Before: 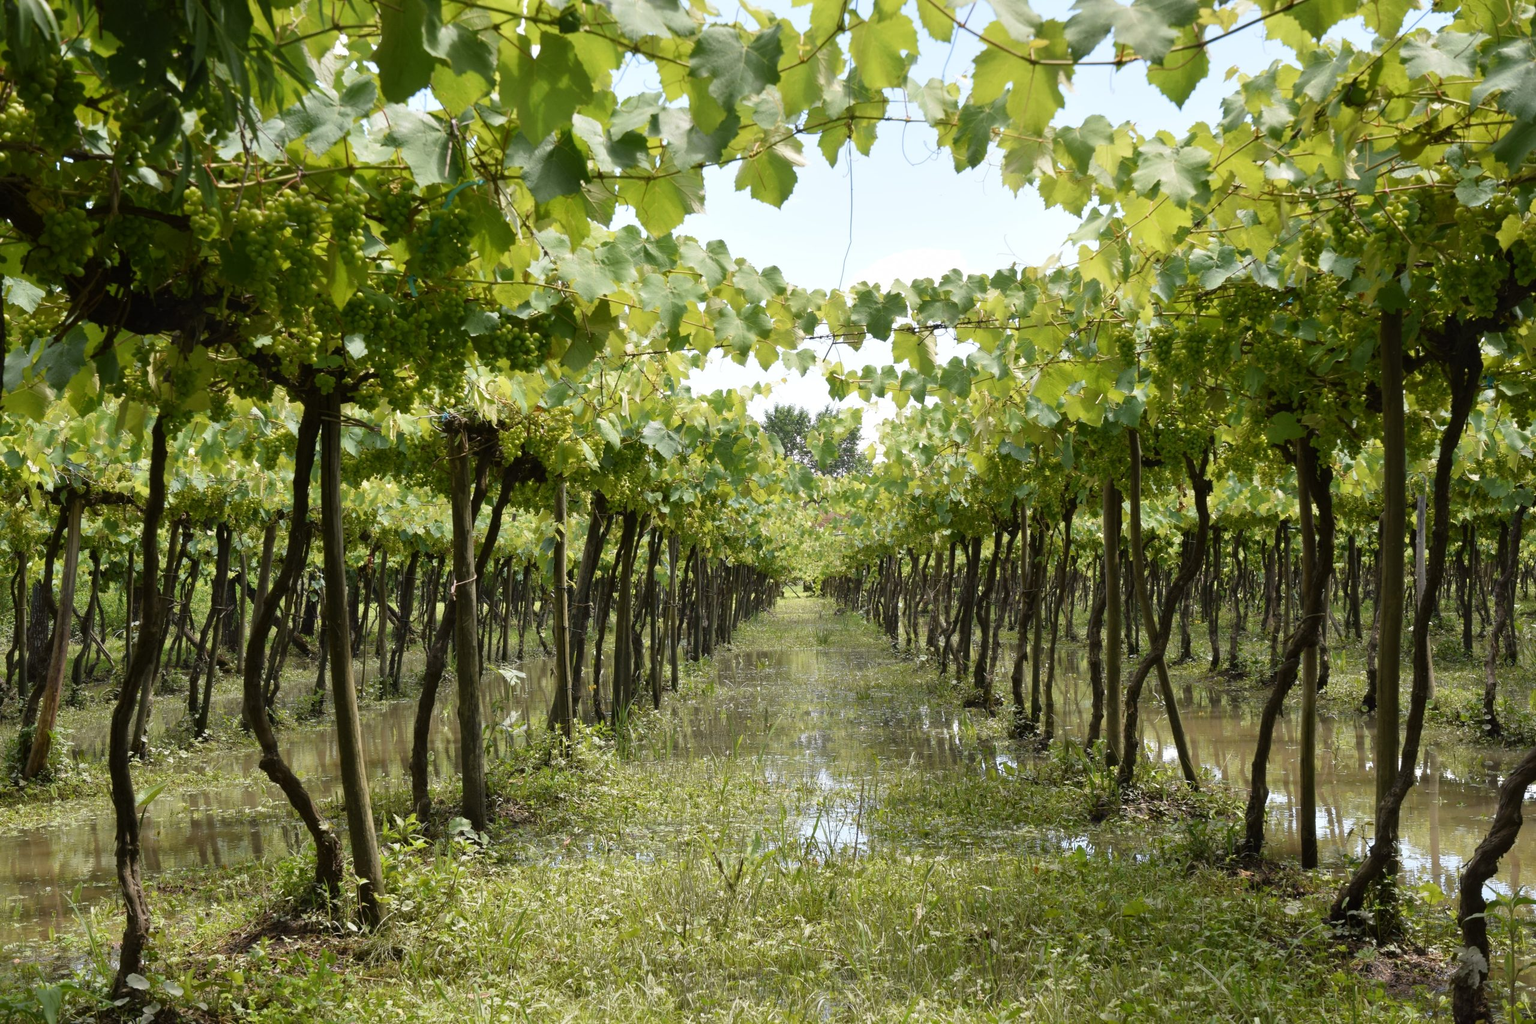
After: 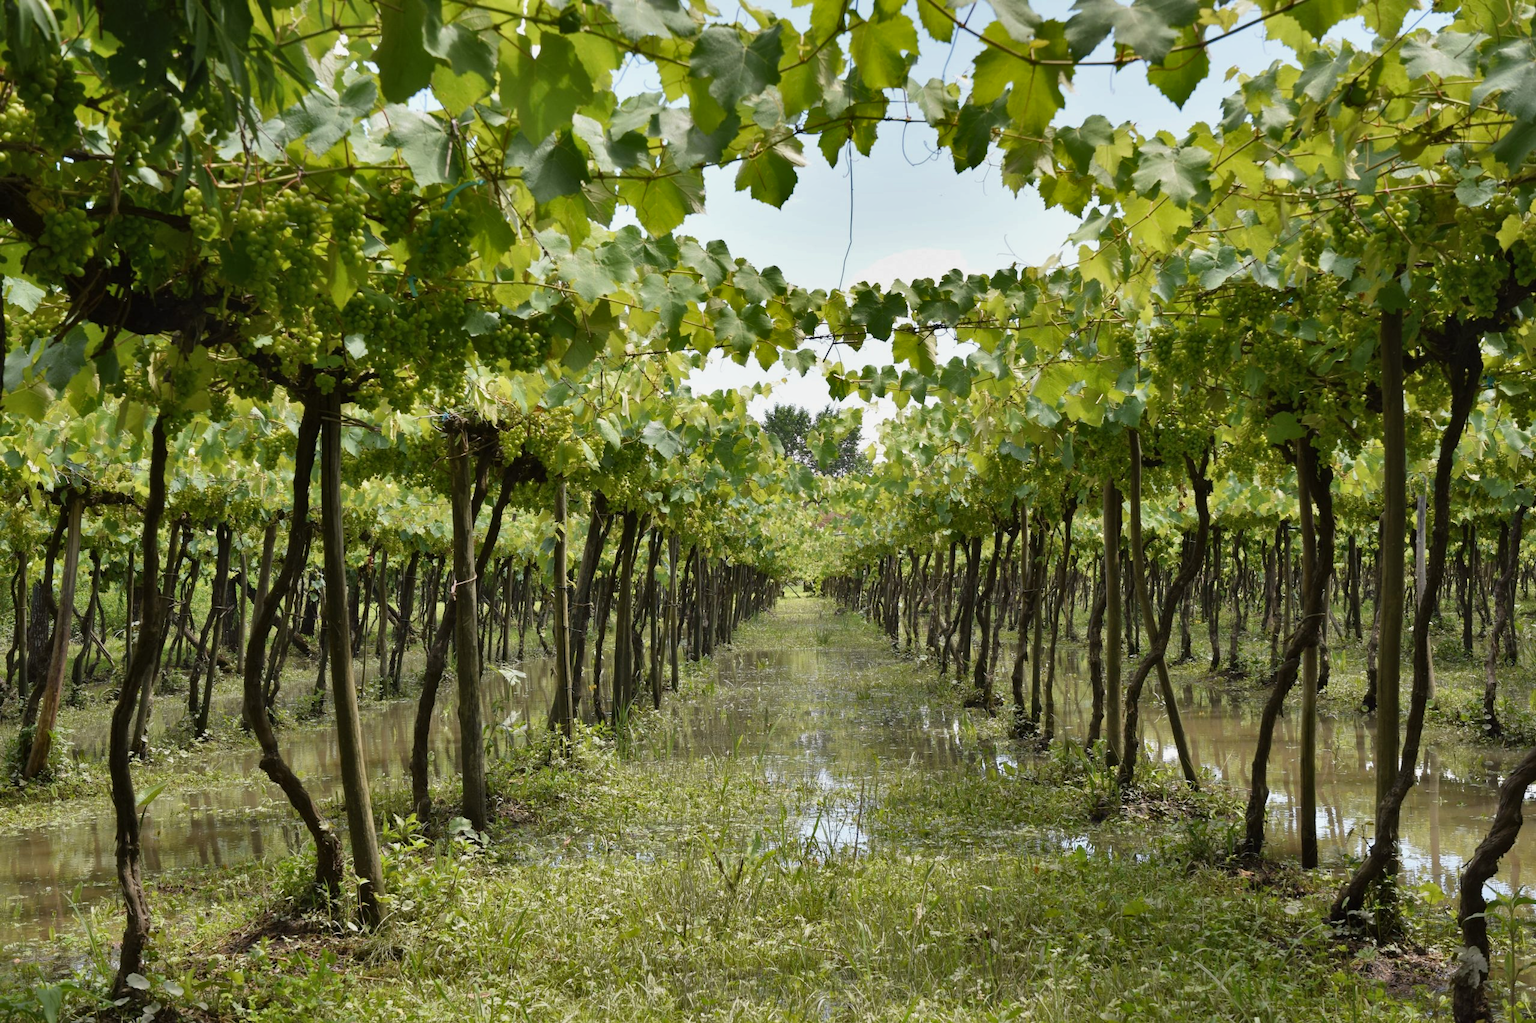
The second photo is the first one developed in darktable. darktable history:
shadows and highlights: white point adjustment -3.47, highlights -63.56, soften with gaussian
